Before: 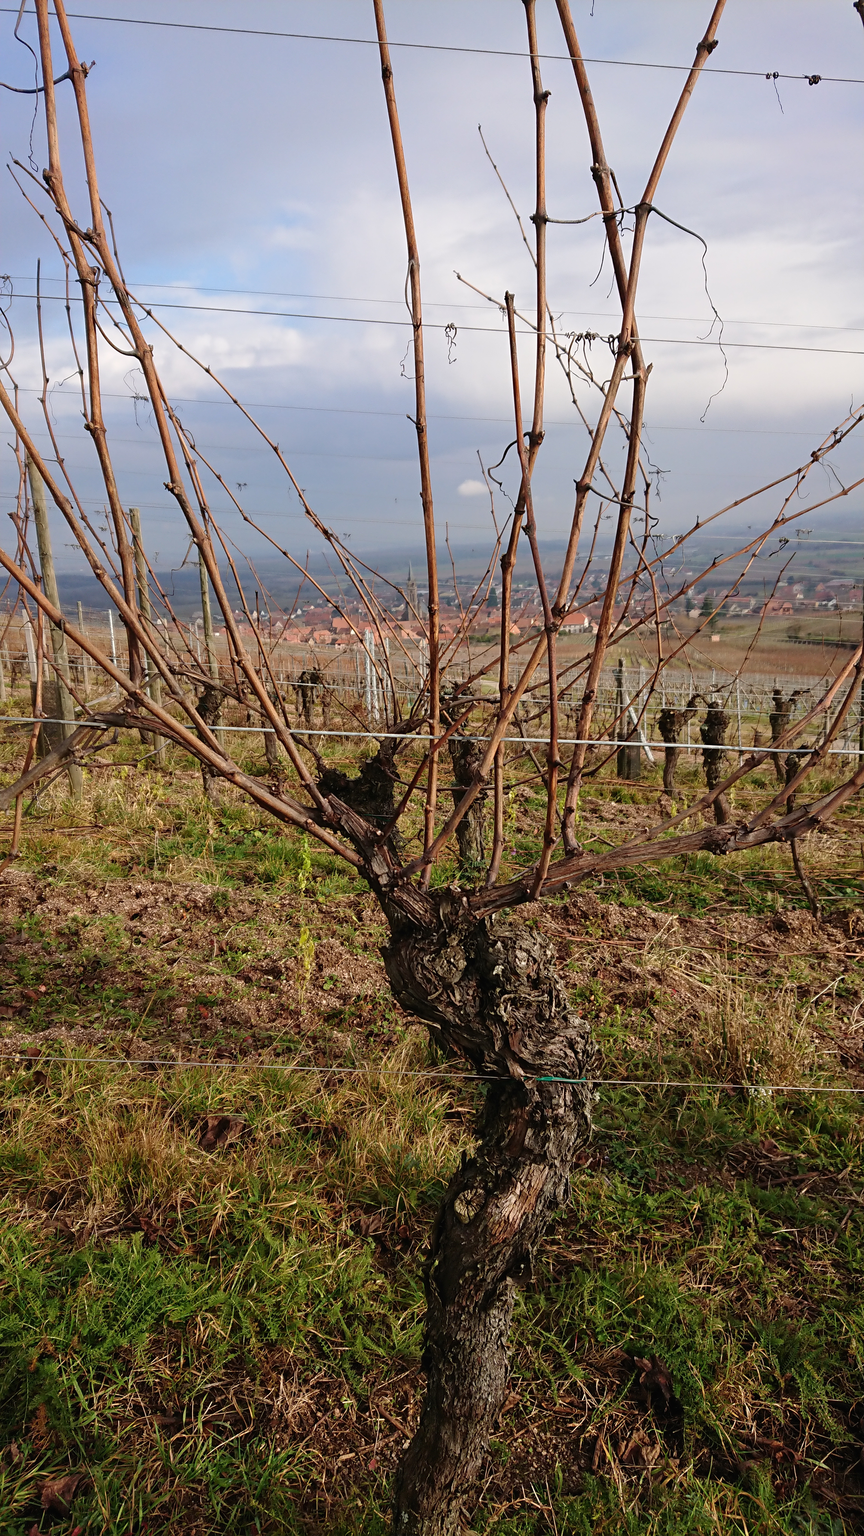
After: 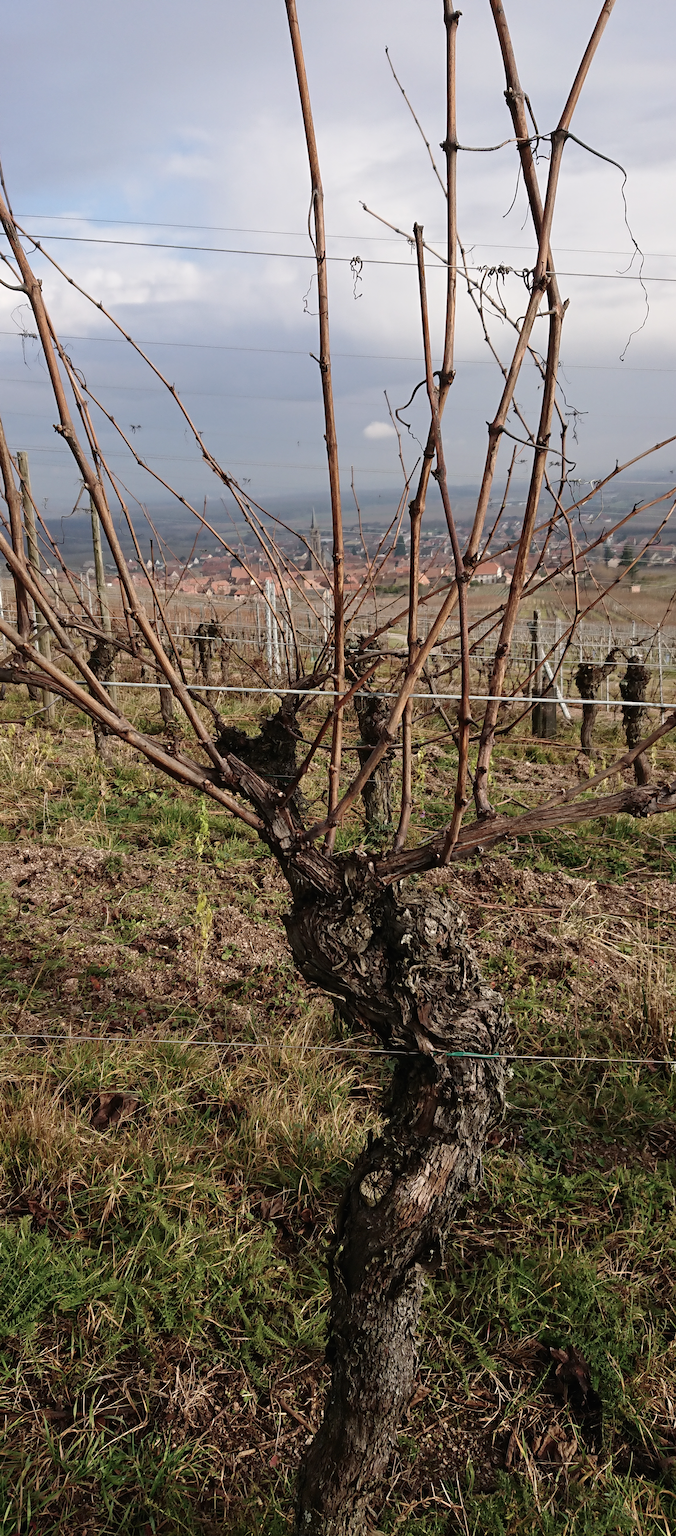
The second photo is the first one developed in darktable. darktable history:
crop and rotate: left 13.15%, top 5.251%, right 12.609%
contrast brightness saturation: contrast 0.06, brightness -0.01, saturation -0.23
